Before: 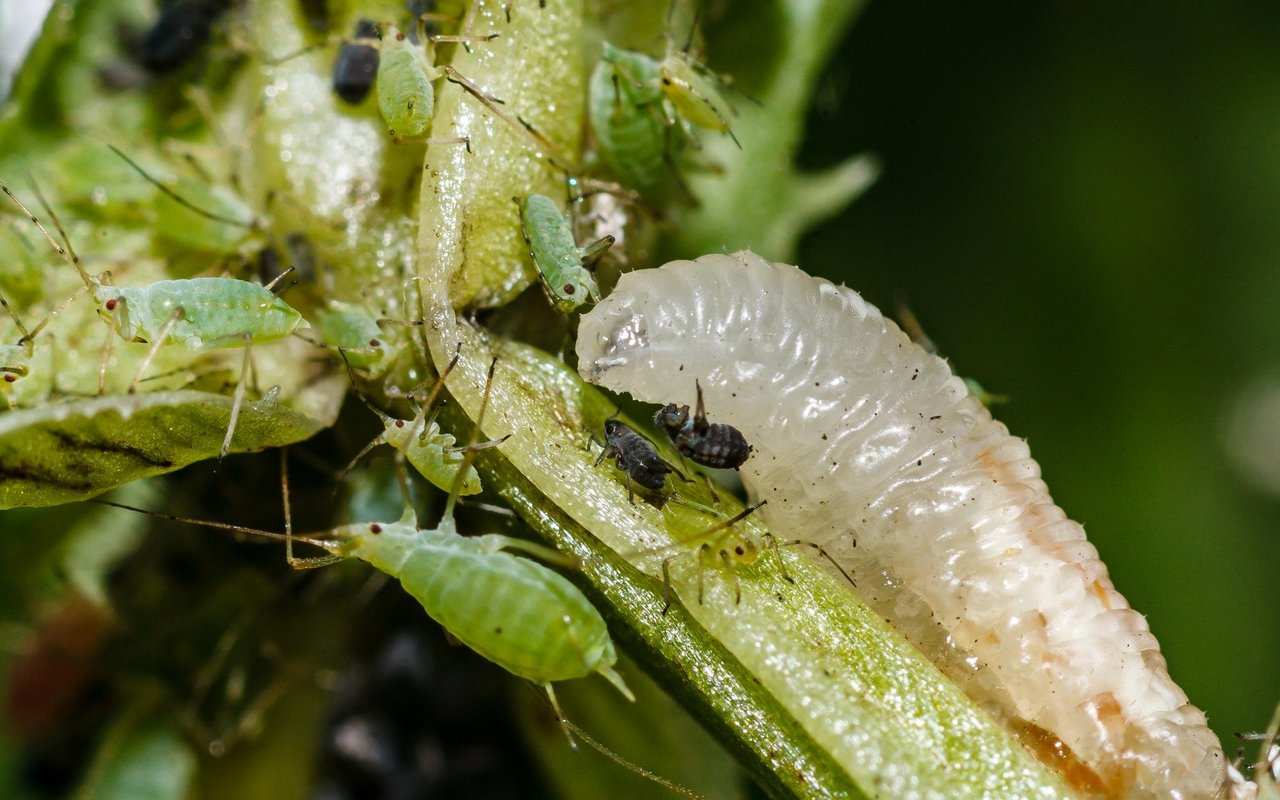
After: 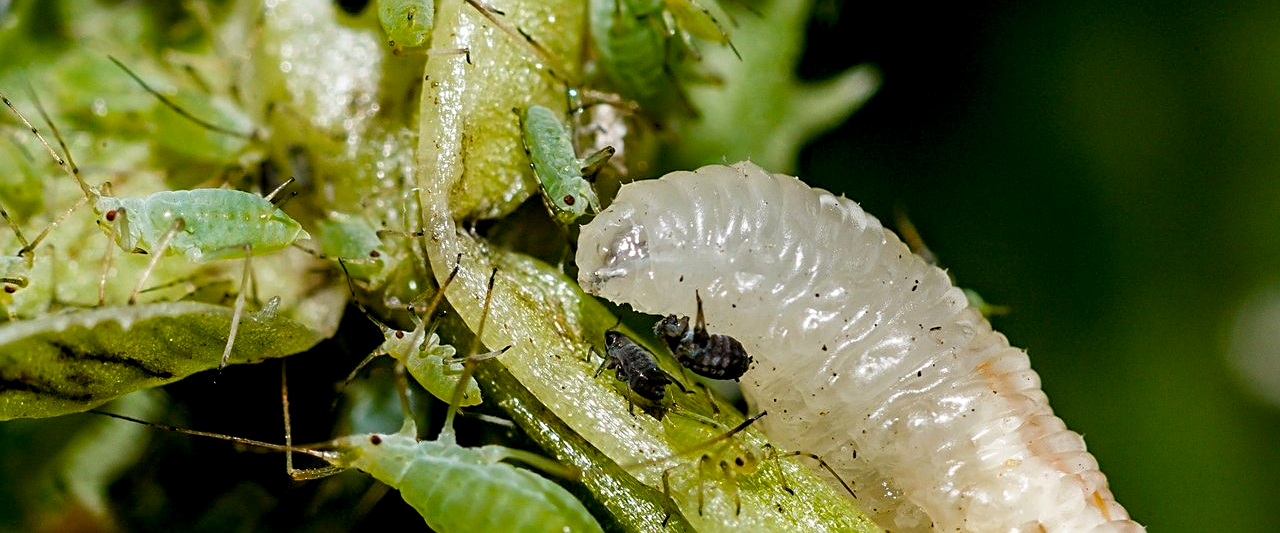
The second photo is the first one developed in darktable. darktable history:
color balance rgb: global offset › luminance -0.845%, perceptual saturation grading › global saturation 2.158%, perceptual saturation grading › highlights -1.57%, perceptual saturation grading › mid-tones 3.941%, perceptual saturation grading › shadows 8.912%, global vibrance 9.829%
sharpen: on, module defaults
crop: top 11.161%, bottom 22.095%
